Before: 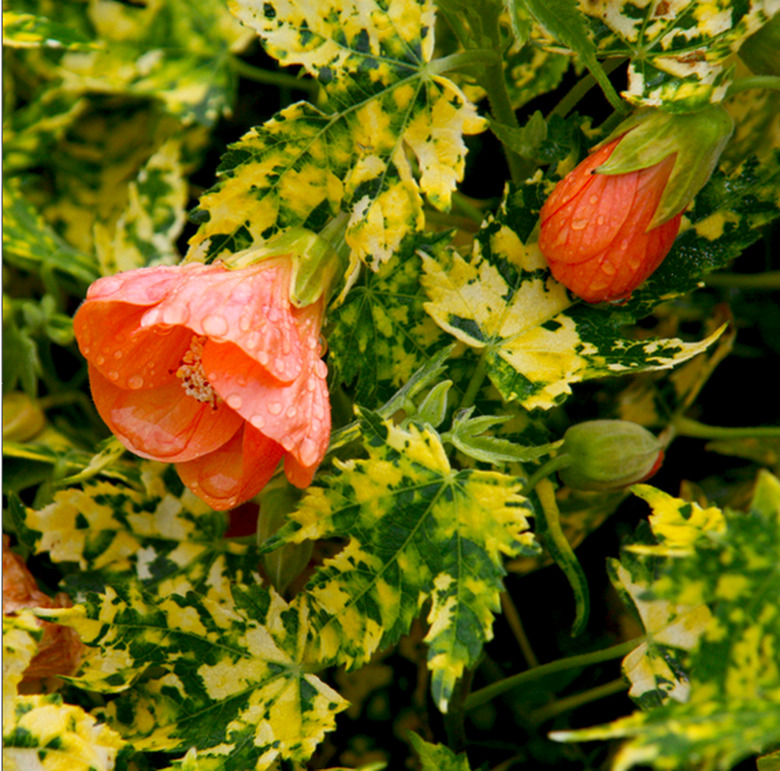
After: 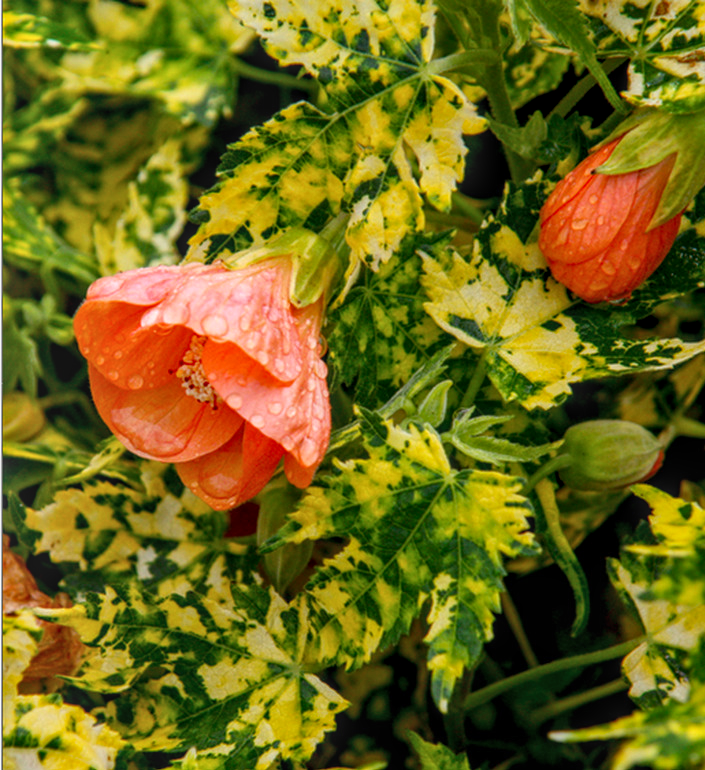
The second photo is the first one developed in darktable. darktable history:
crop: right 9.509%, bottom 0.031%
local contrast: highlights 0%, shadows 0%, detail 133%
